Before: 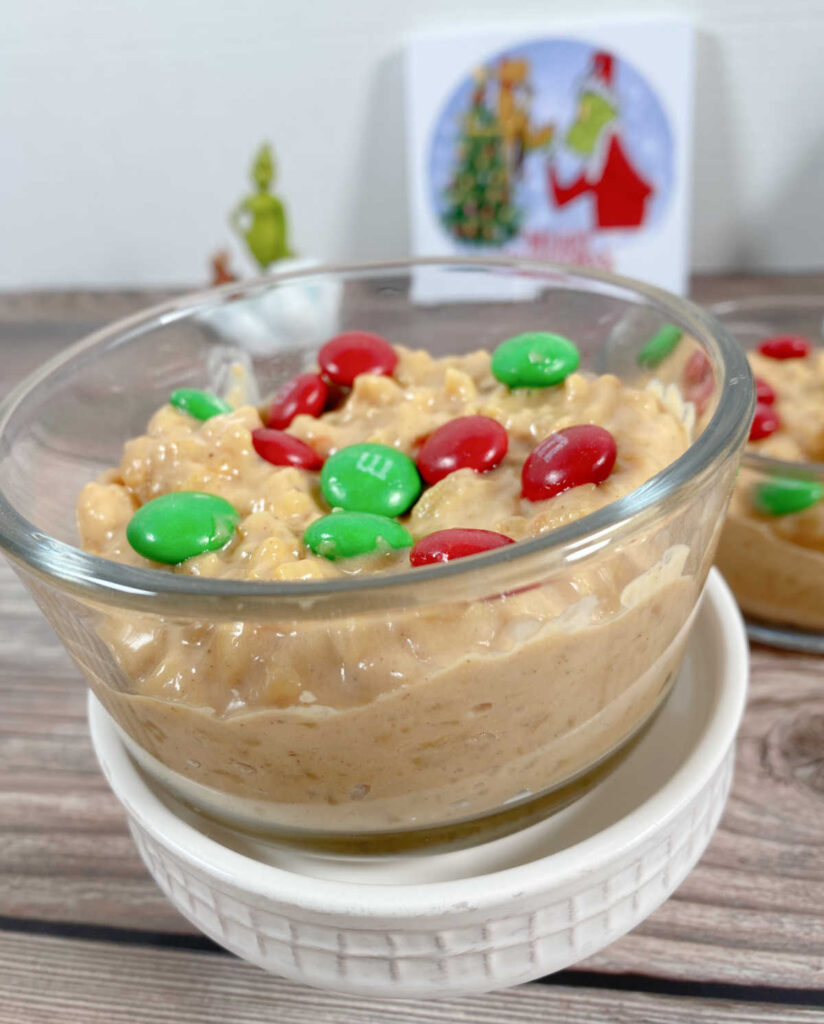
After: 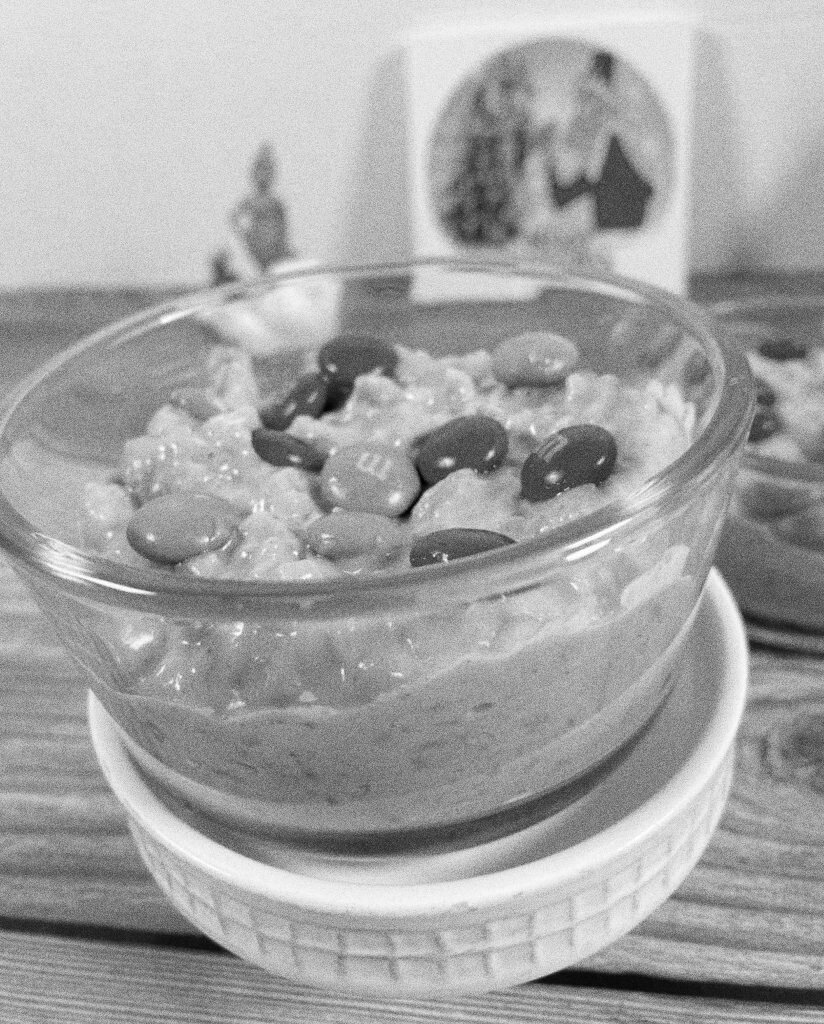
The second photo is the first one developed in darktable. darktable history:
color balance rgb: perceptual saturation grading › global saturation 8.89%, saturation formula JzAzBz (2021)
grain: strength 49.07%
exposure: black level correction 0.001, compensate highlight preservation false
monochrome: on, module defaults
